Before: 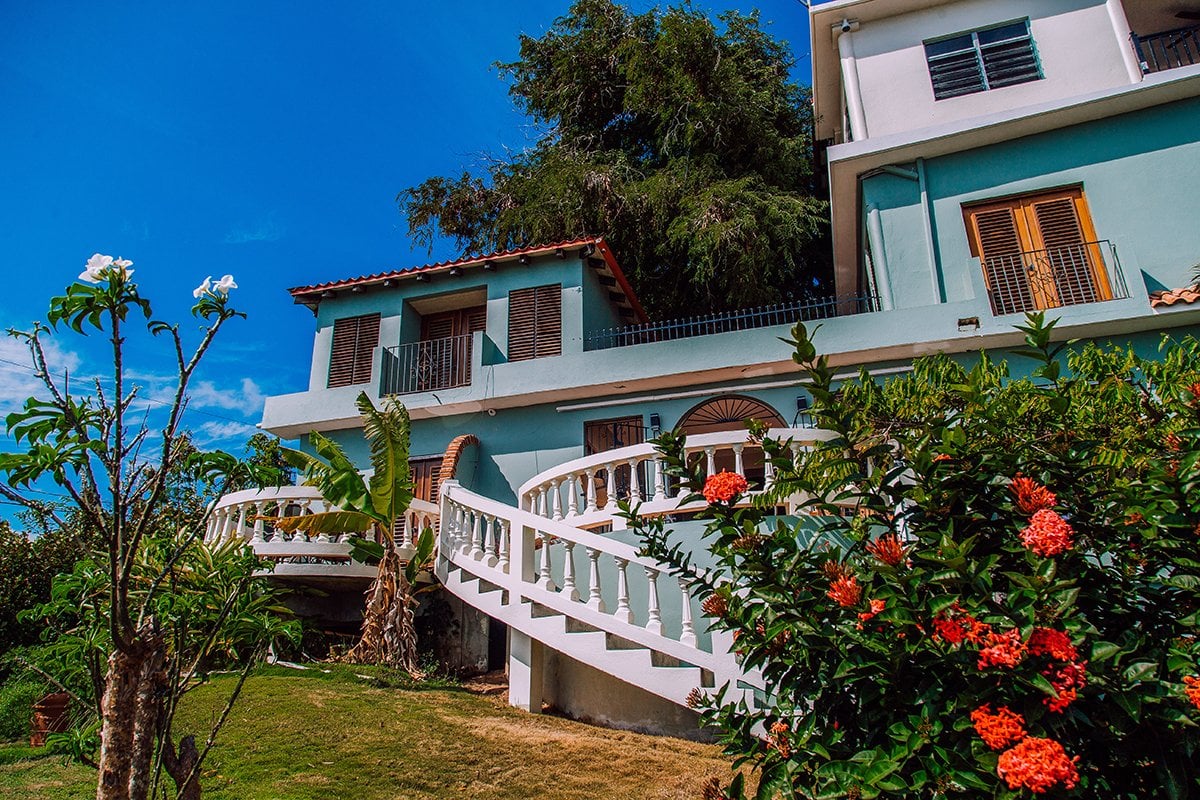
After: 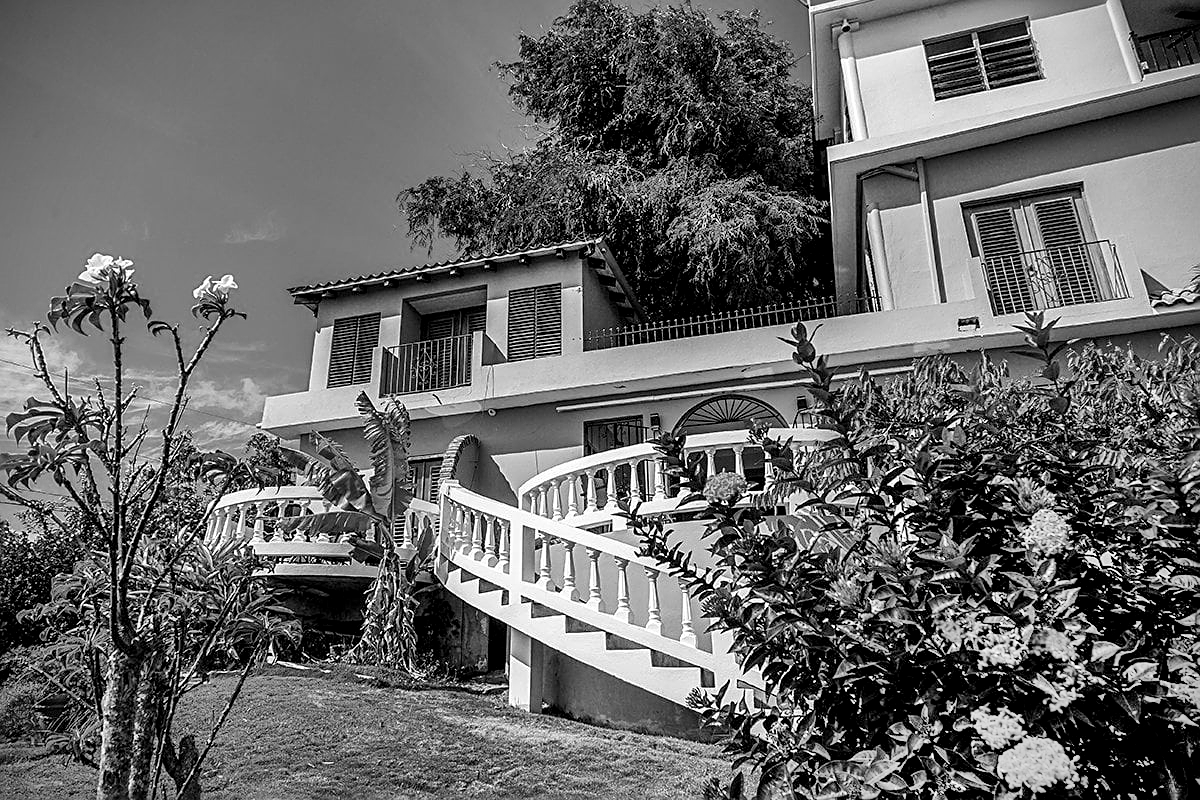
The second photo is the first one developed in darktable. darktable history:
monochrome: on, module defaults
exposure: black level correction 0.003, exposure 0.383 EV, compensate highlight preservation false
shadows and highlights: shadows 75, highlights -60.85, soften with gaussian
vignetting: fall-off start 88.53%, fall-off radius 44.2%, saturation 0.376, width/height ratio 1.161
sharpen: on, module defaults
